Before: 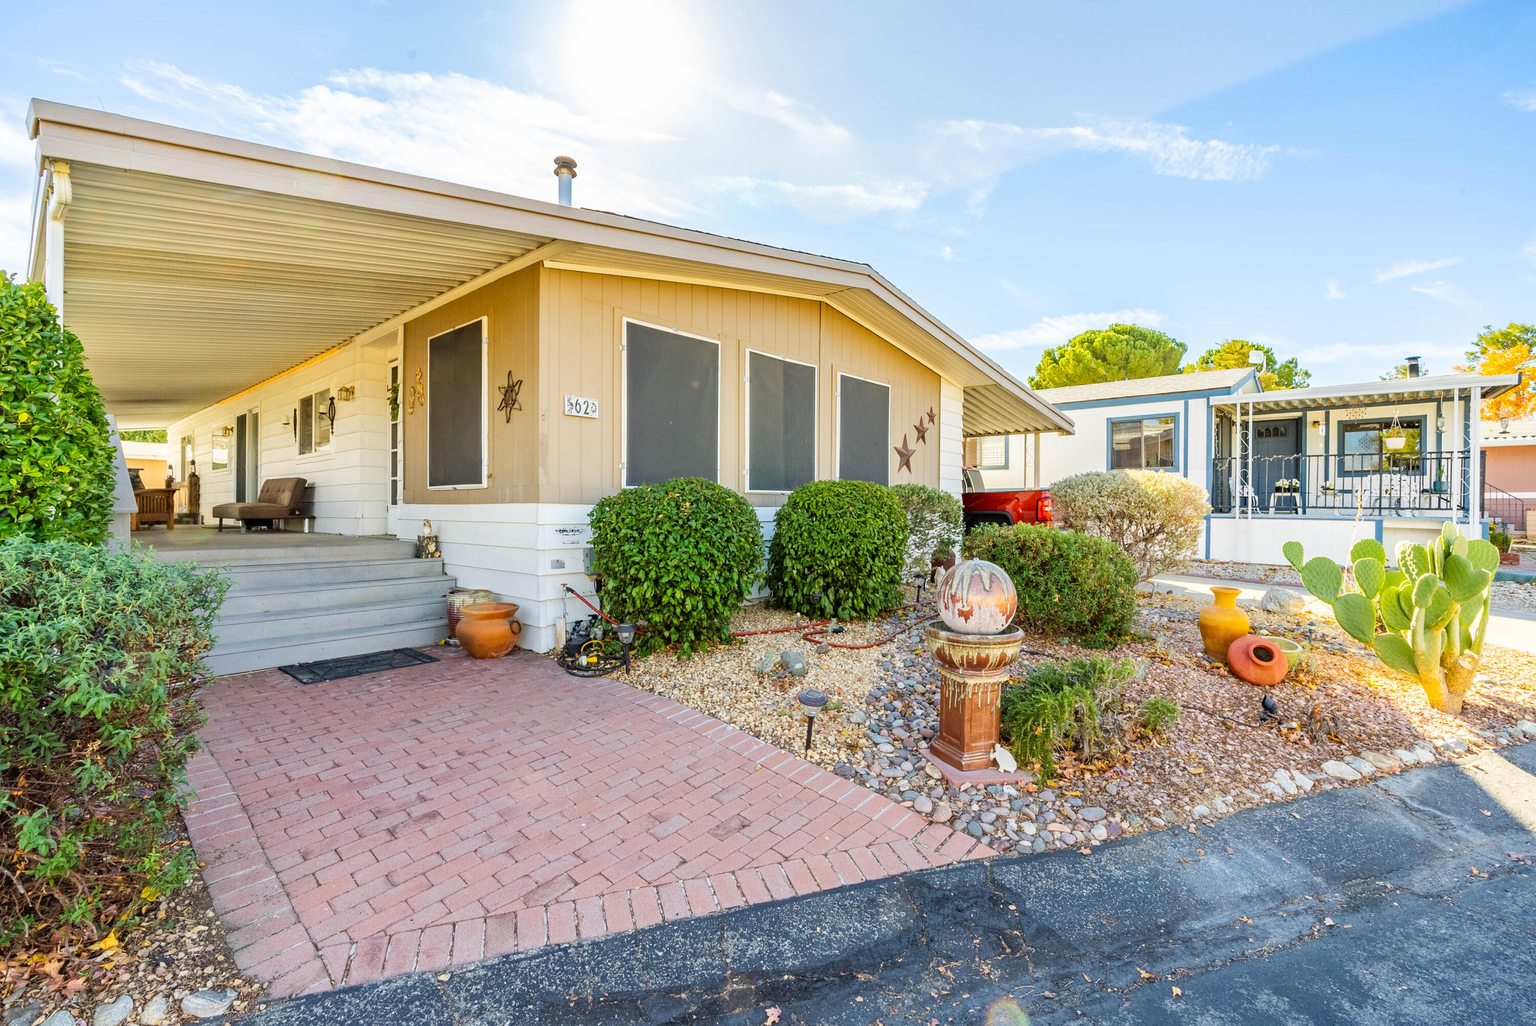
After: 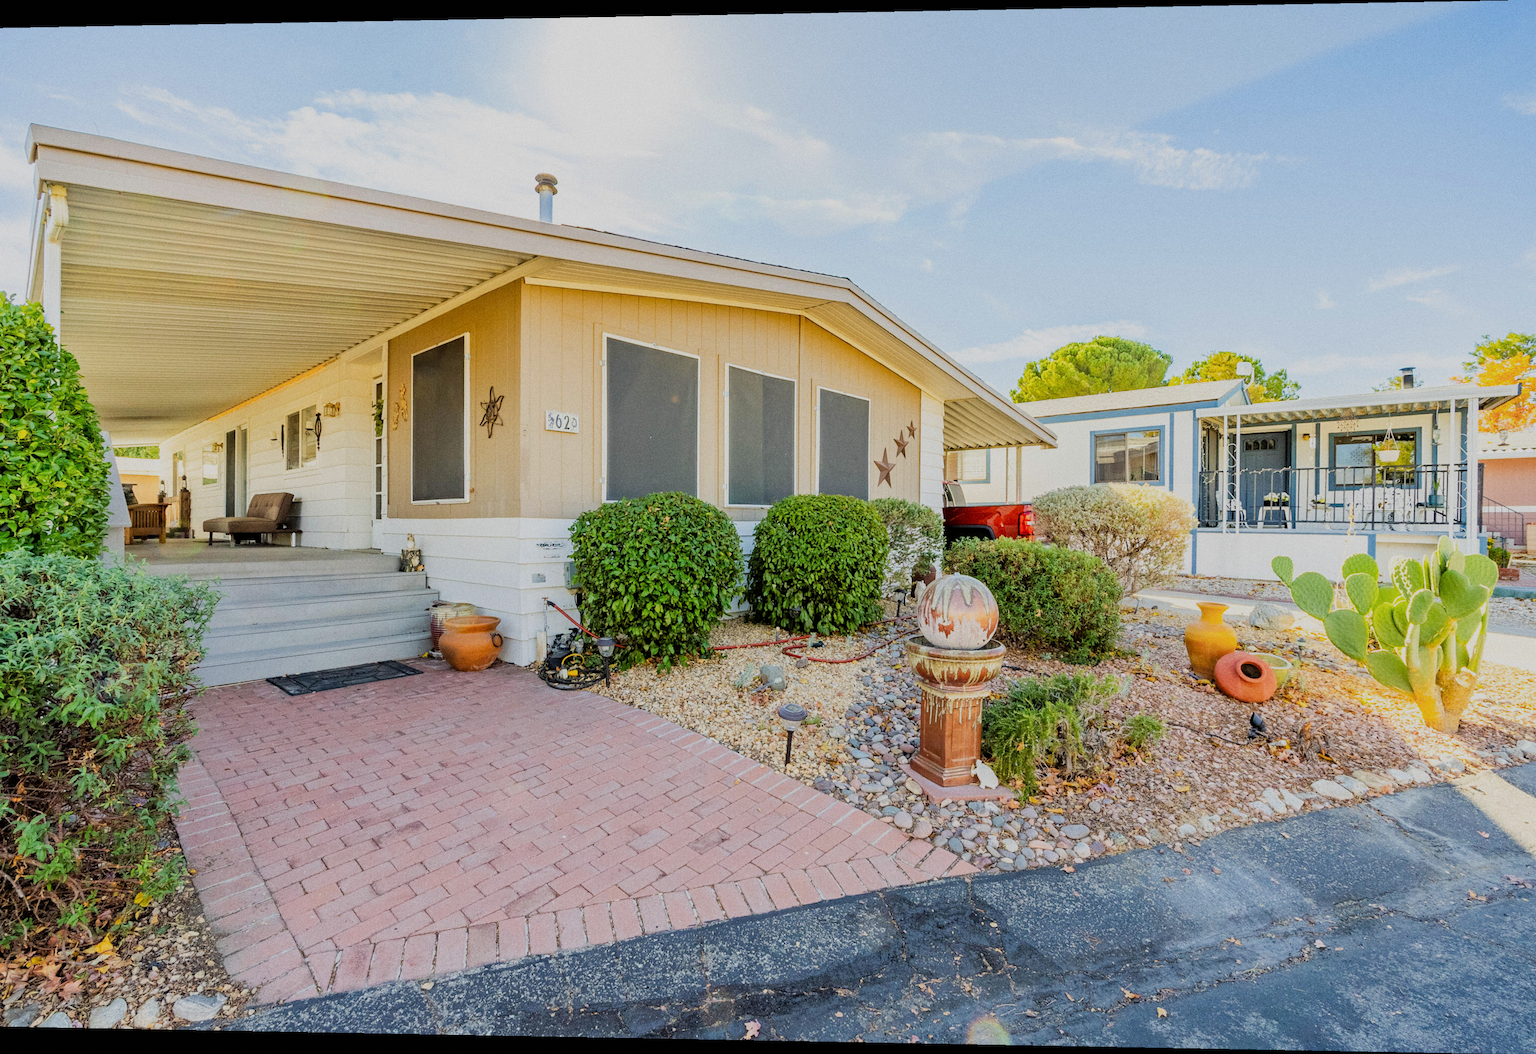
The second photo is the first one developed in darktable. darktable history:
grain: coarseness 0.09 ISO
rotate and perspective: lens shift (horizontal) -0.055, automatic cropping off
filmic rgb: black relative exposure -7.65 EV, white relative exposure 4.56 EV, hardness 3.61
